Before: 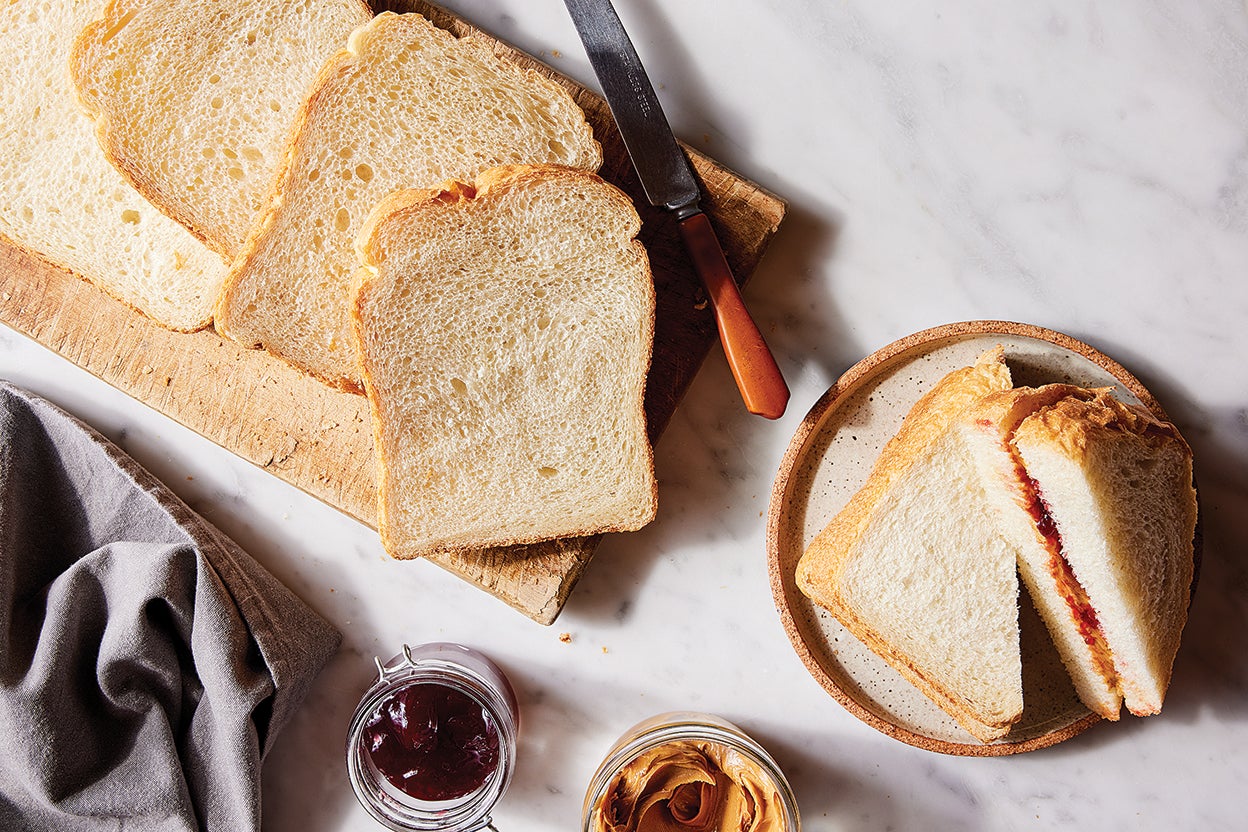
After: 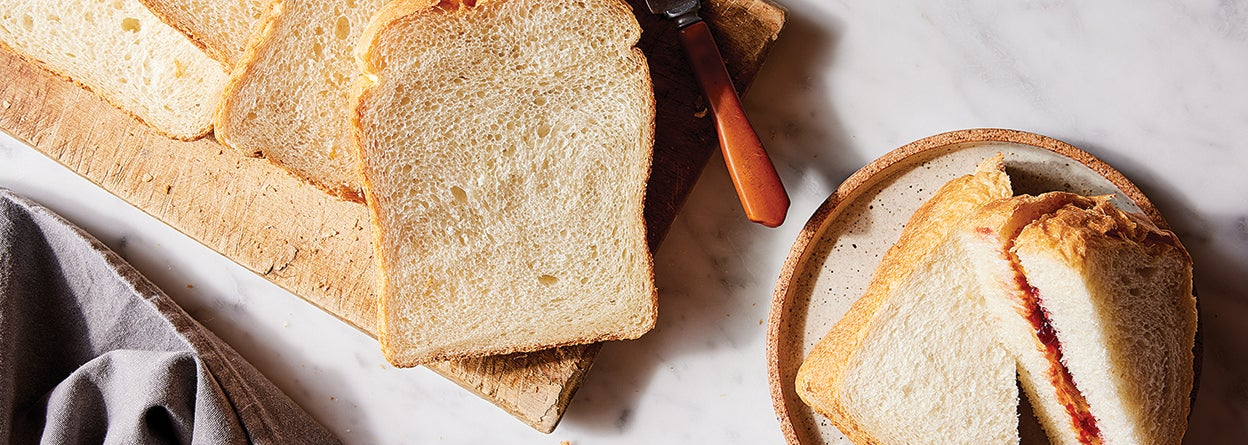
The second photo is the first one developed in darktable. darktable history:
crop and rotate: top 23.136%, bottom 23.335%
